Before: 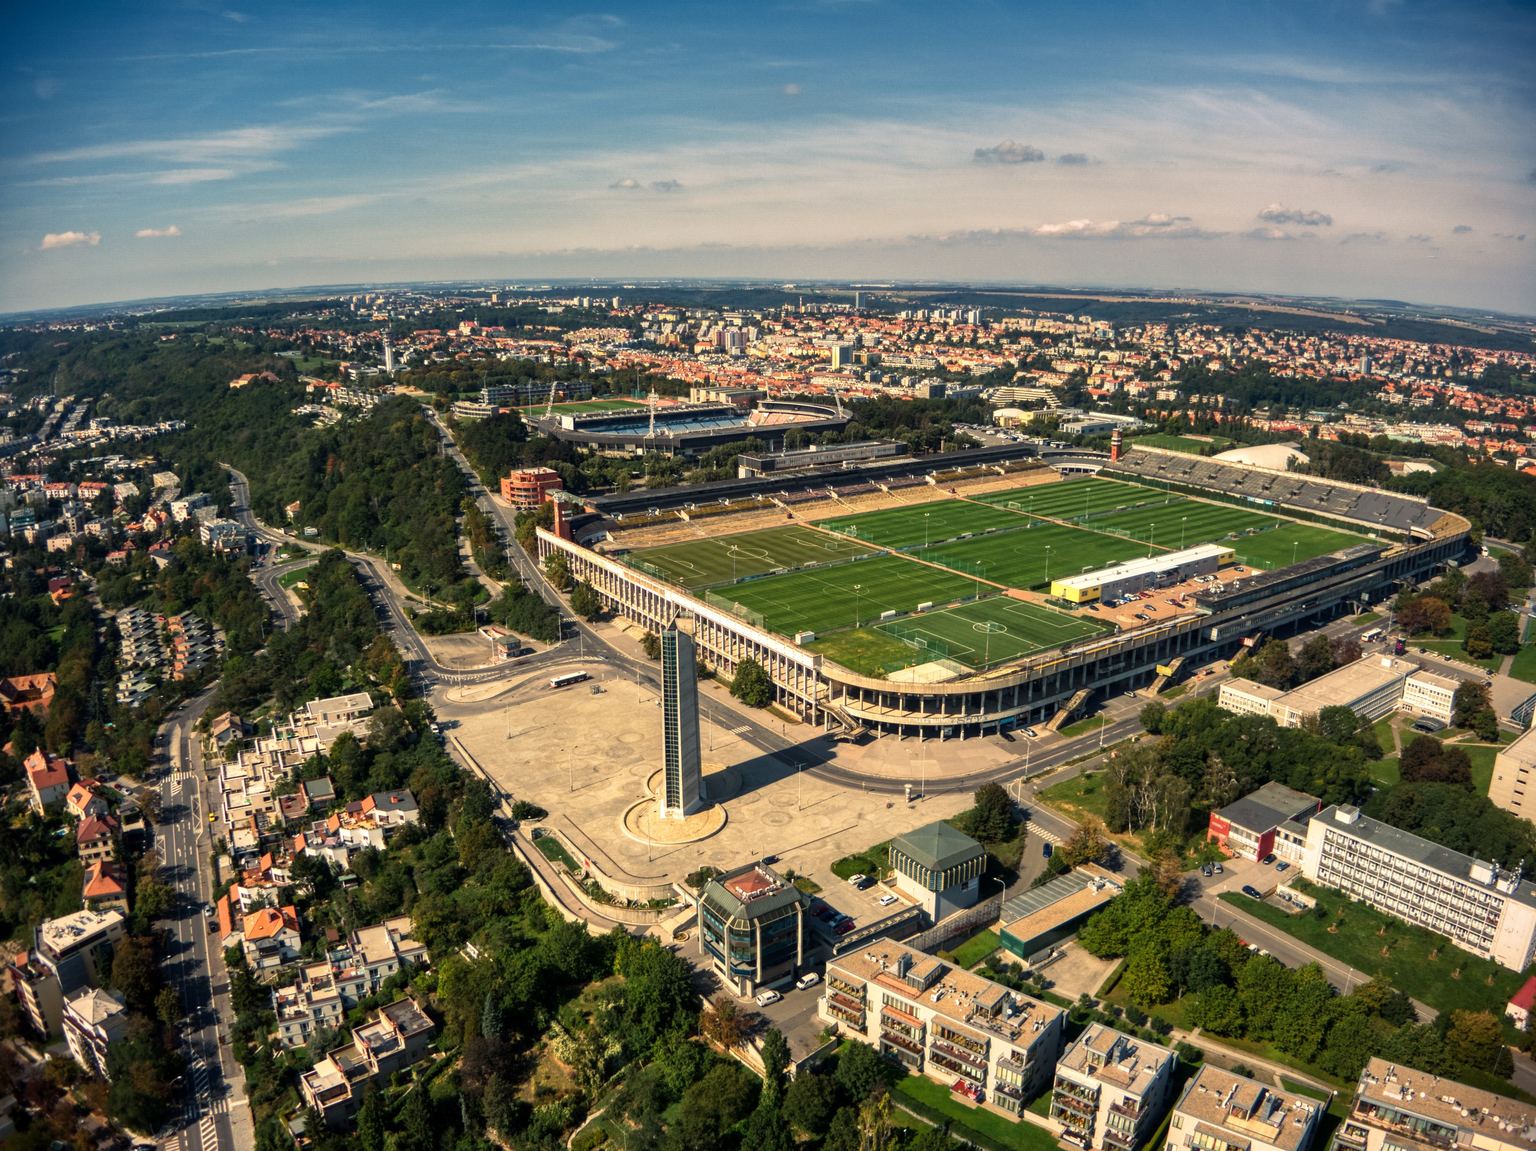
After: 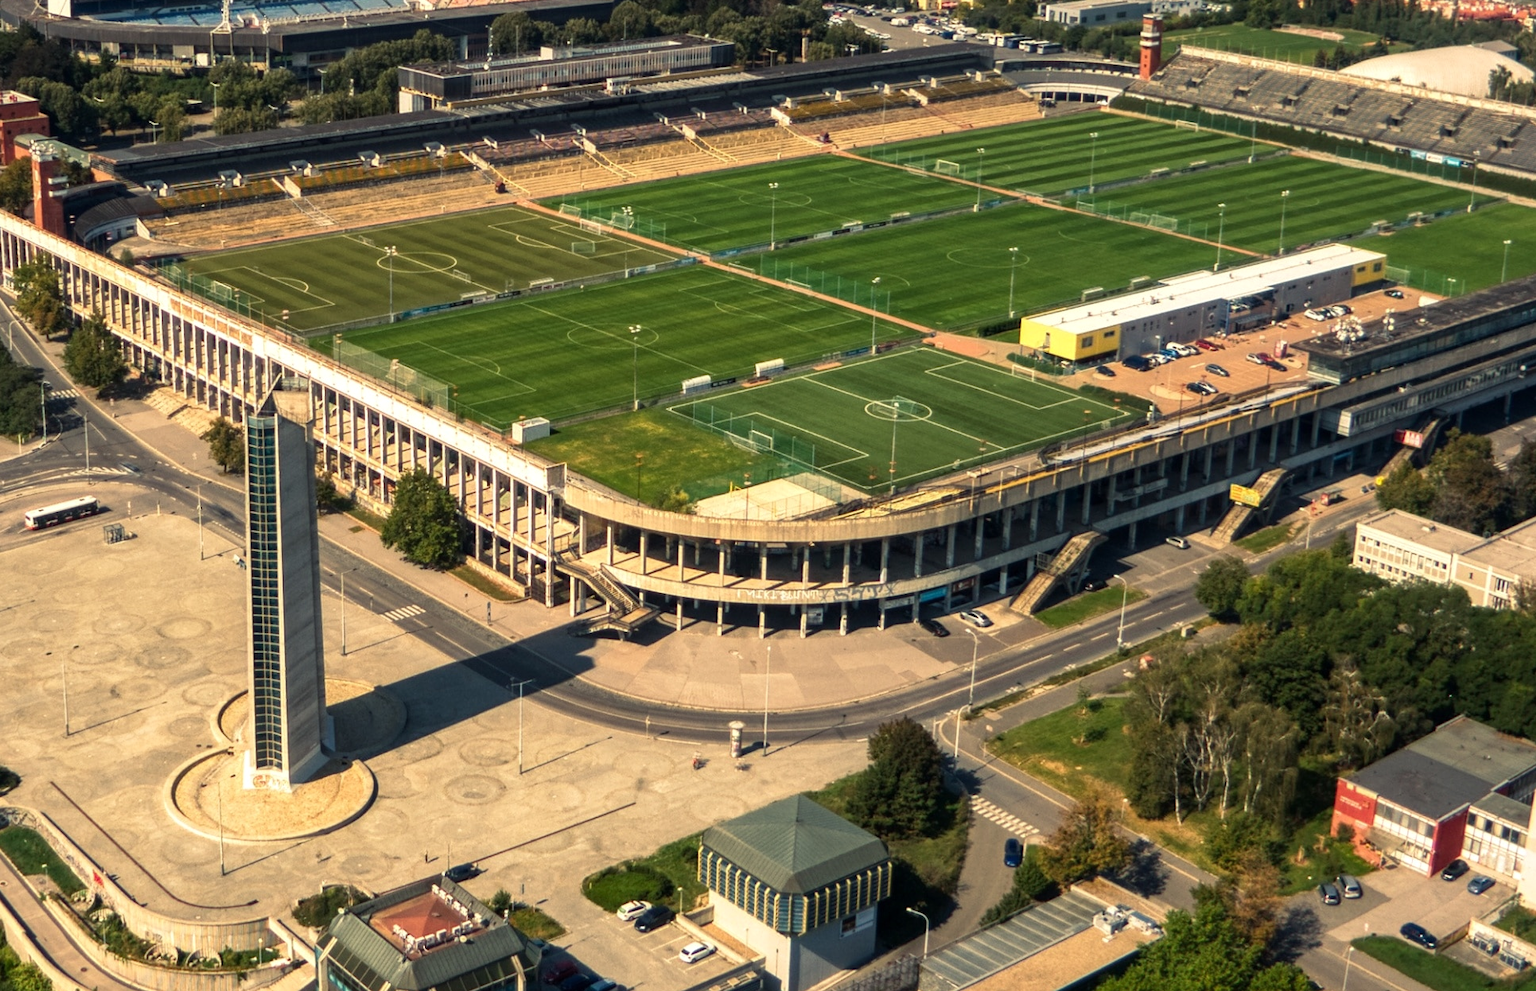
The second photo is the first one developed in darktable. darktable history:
tone equalizer: on, module defaults
crop: left 35.03%, top 36.625%, right 14.663%, bottom 20.057%
